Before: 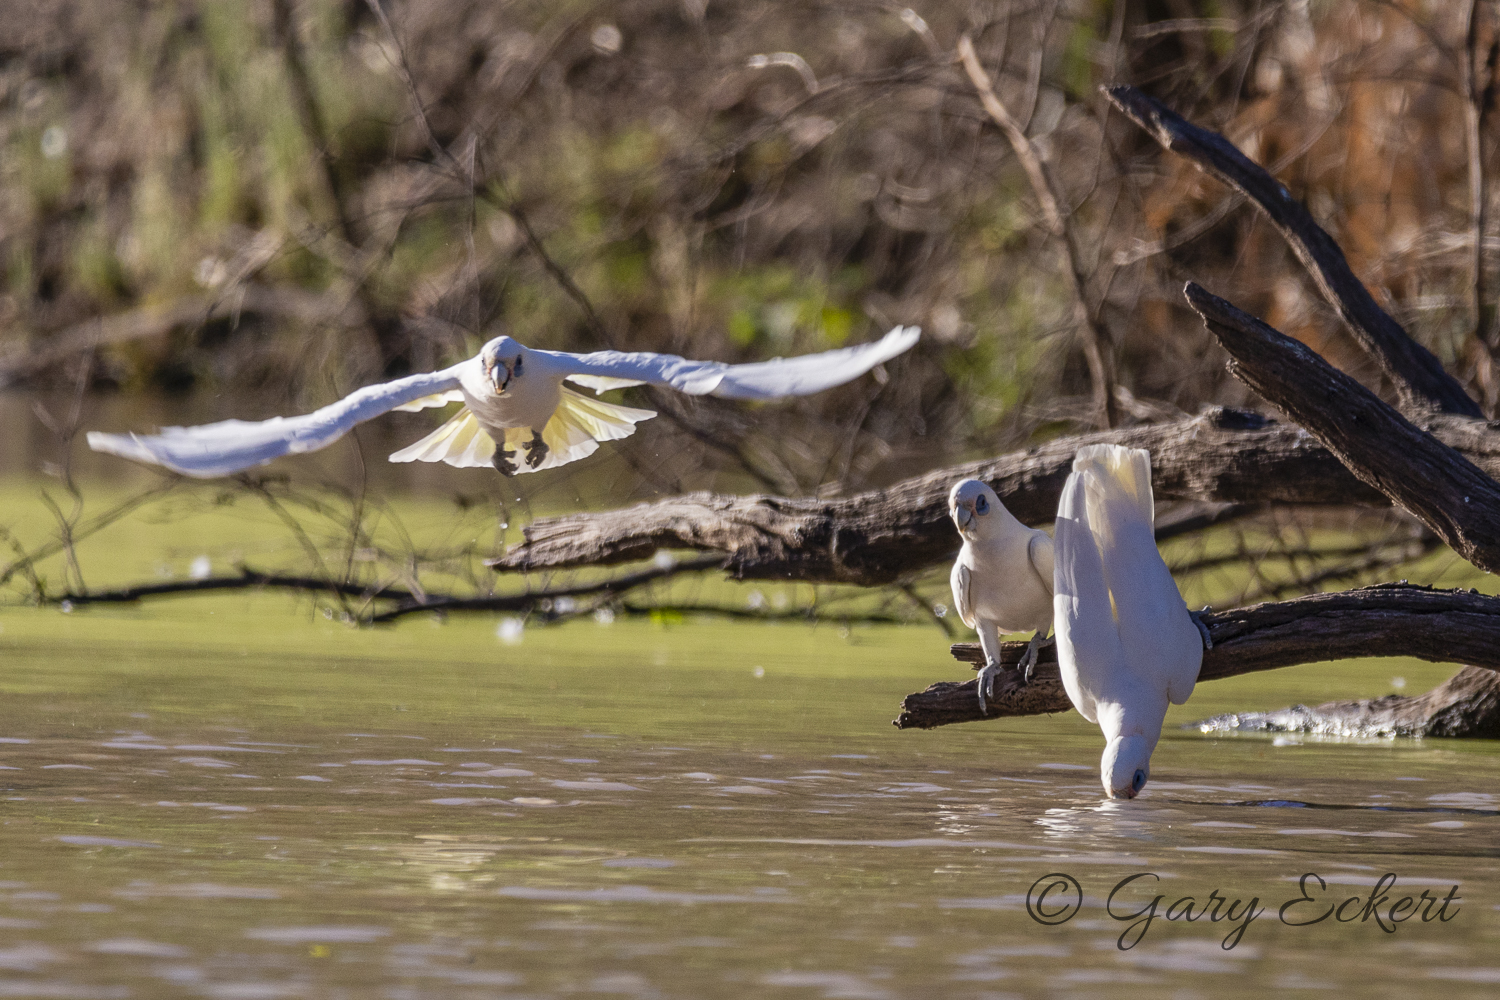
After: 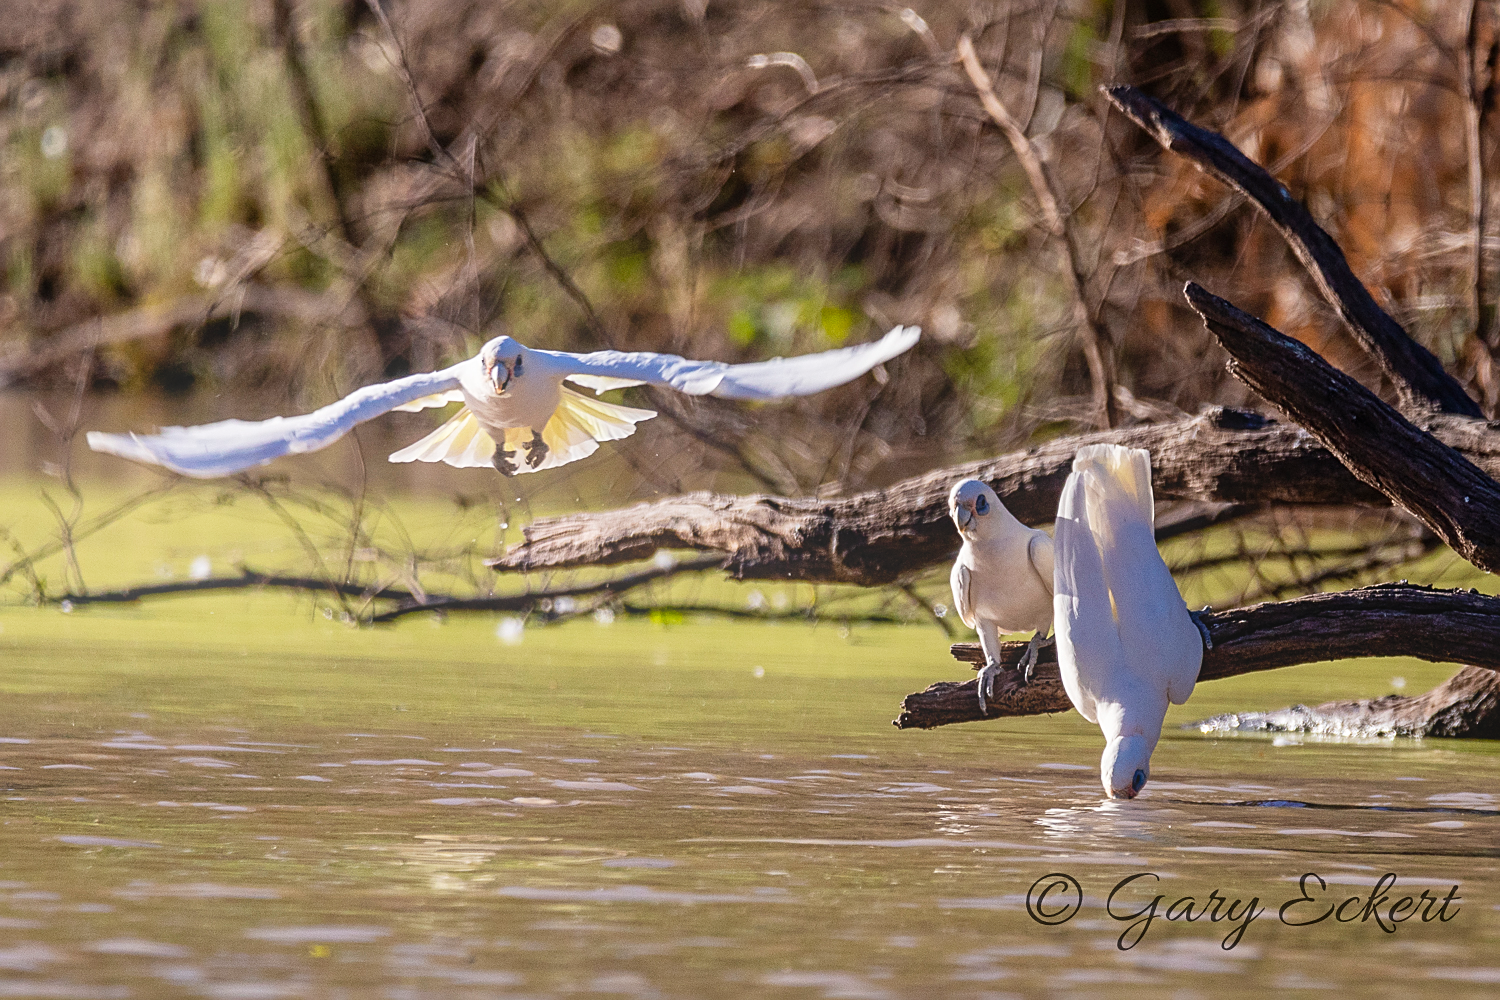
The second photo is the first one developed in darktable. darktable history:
tone curve: curves: ch0 [(0, 0) (0.004, 0.002) (0.02, 0.013) (0.218, 0.218) (0.664, 0.718) (0.832, 0.873) (1, 1)], preserve colors none
bloom: threshold 82.5%, strength 16.25%
sharpen: on, module defaults
